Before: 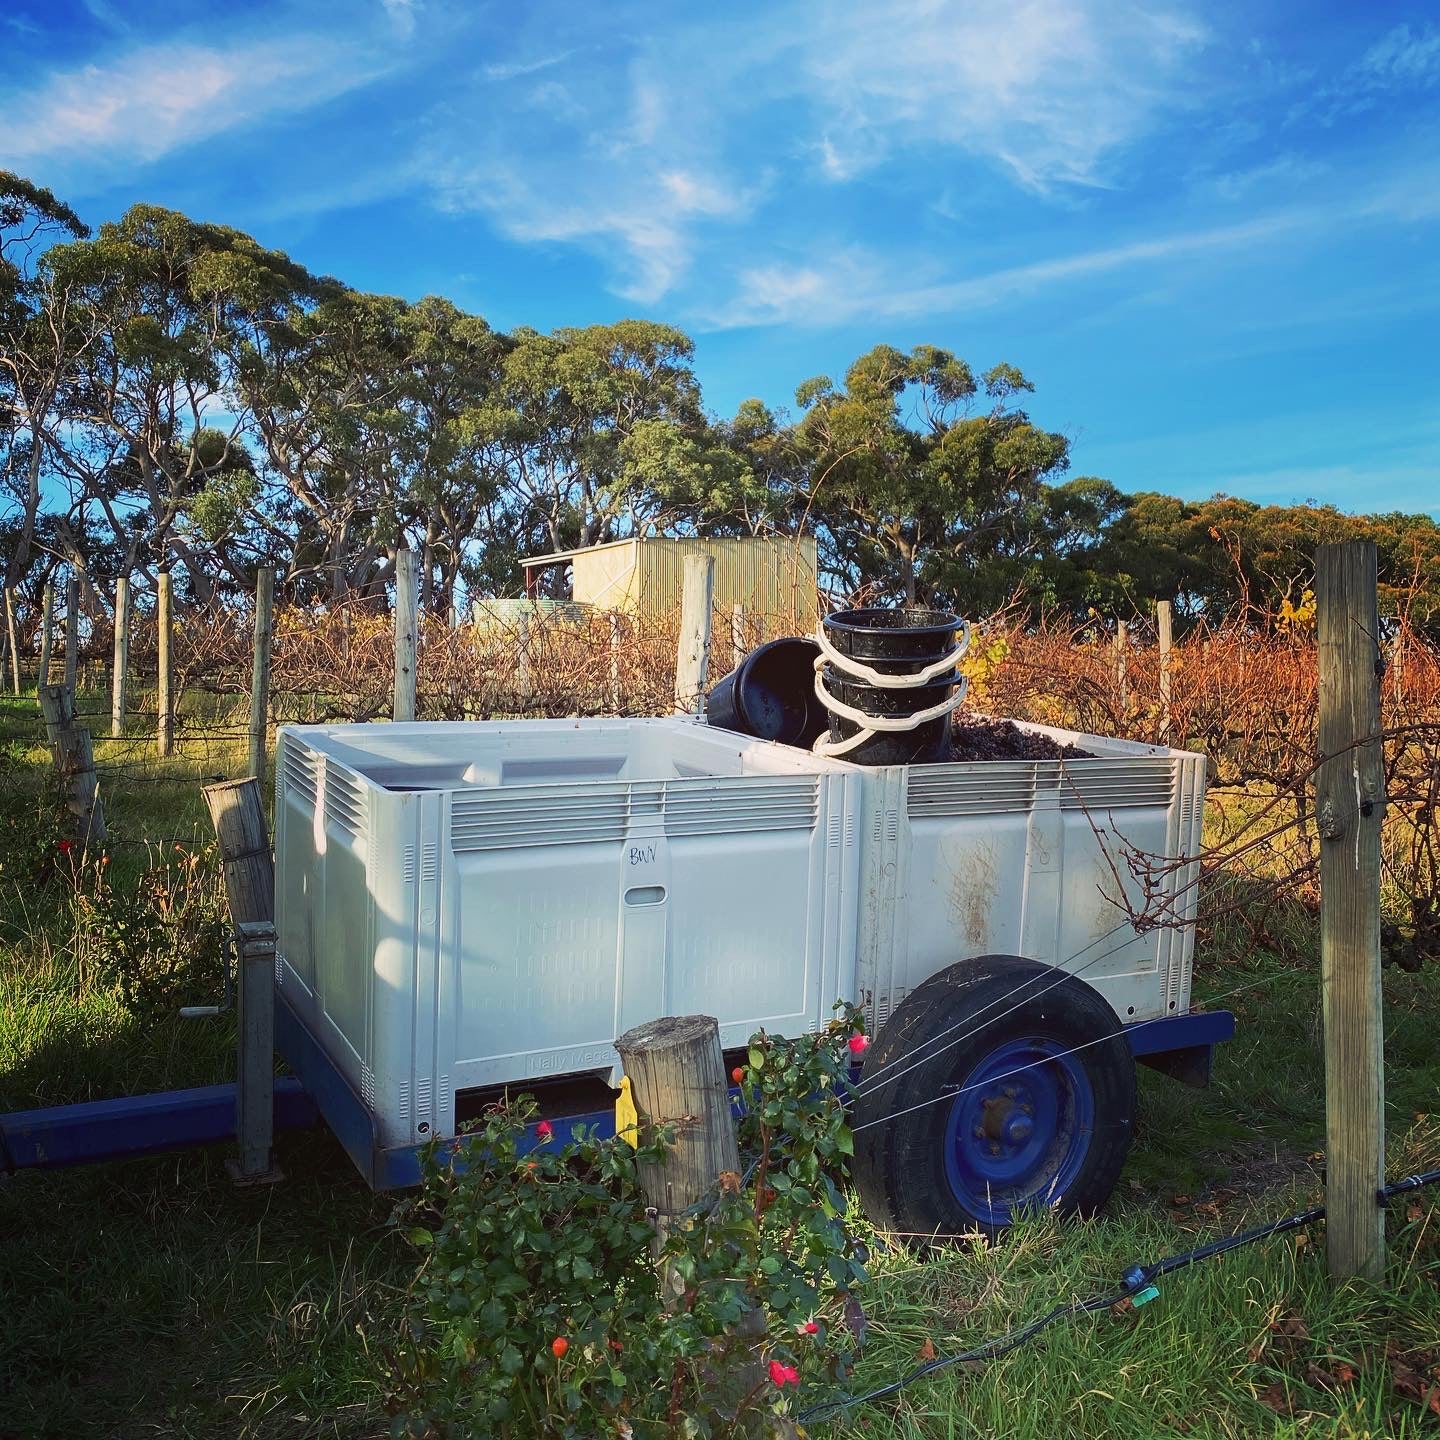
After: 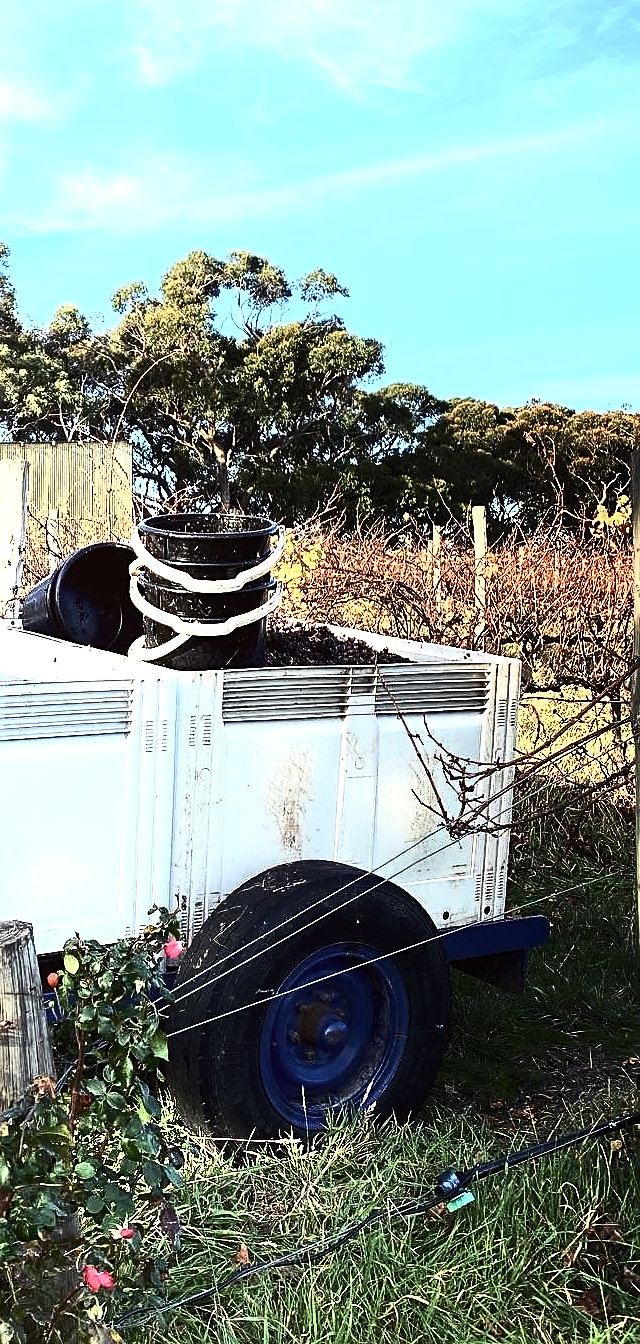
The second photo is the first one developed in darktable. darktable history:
crop: left 47.628%, top 6.643%, right 7.874%
exposure: black level correction 0.001, exposure 0.5 EV, compensate exposure bias true, compensate highlight preservation false
sharpen: on, module defaults
color balance rgb: perceptual saturation grading › highlights -31.88%, perceptual saturation grading › mid-tones 5.8%, perceptual saturation grading › shadows 18.12%, perceptual brilliance grading › highlights 3.62%, perceptual brilliance grading › mid-tones -18.12%, perceptual brilliance grading › shadows -41.3%
base curve: curves: ch0 [(0, 0) (0.028, 0.03) (0.121, 0.232) (0.46, 0.748) (0.859, 0.968) (1, 1)]
tone equalizer: -8 EV -0.75 EV, -7 EV -0.7 EV, -6 EV -0.6 EV, -5 EV -0.4 EV, -3 EV 0.4 EV, -2 EV 0.6 EV, -1 EV 0.7 EV, +0 EV 0.75 EV, edges refinement/feathering 500, mask exposure compensation -1.57 EV, preserve details no
